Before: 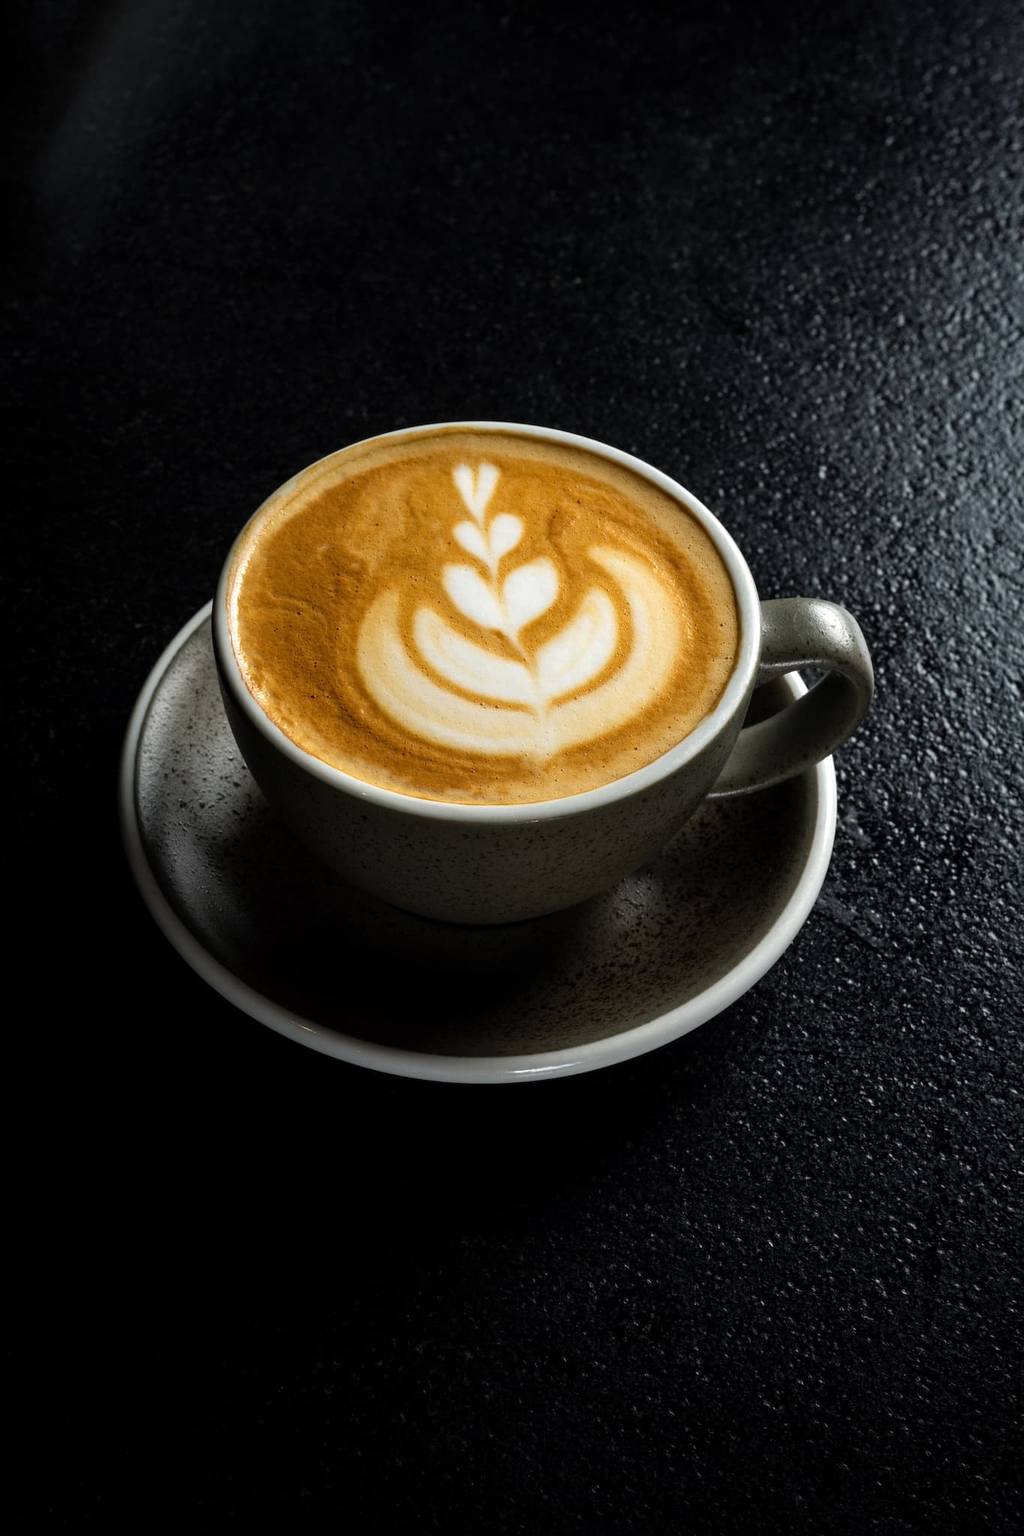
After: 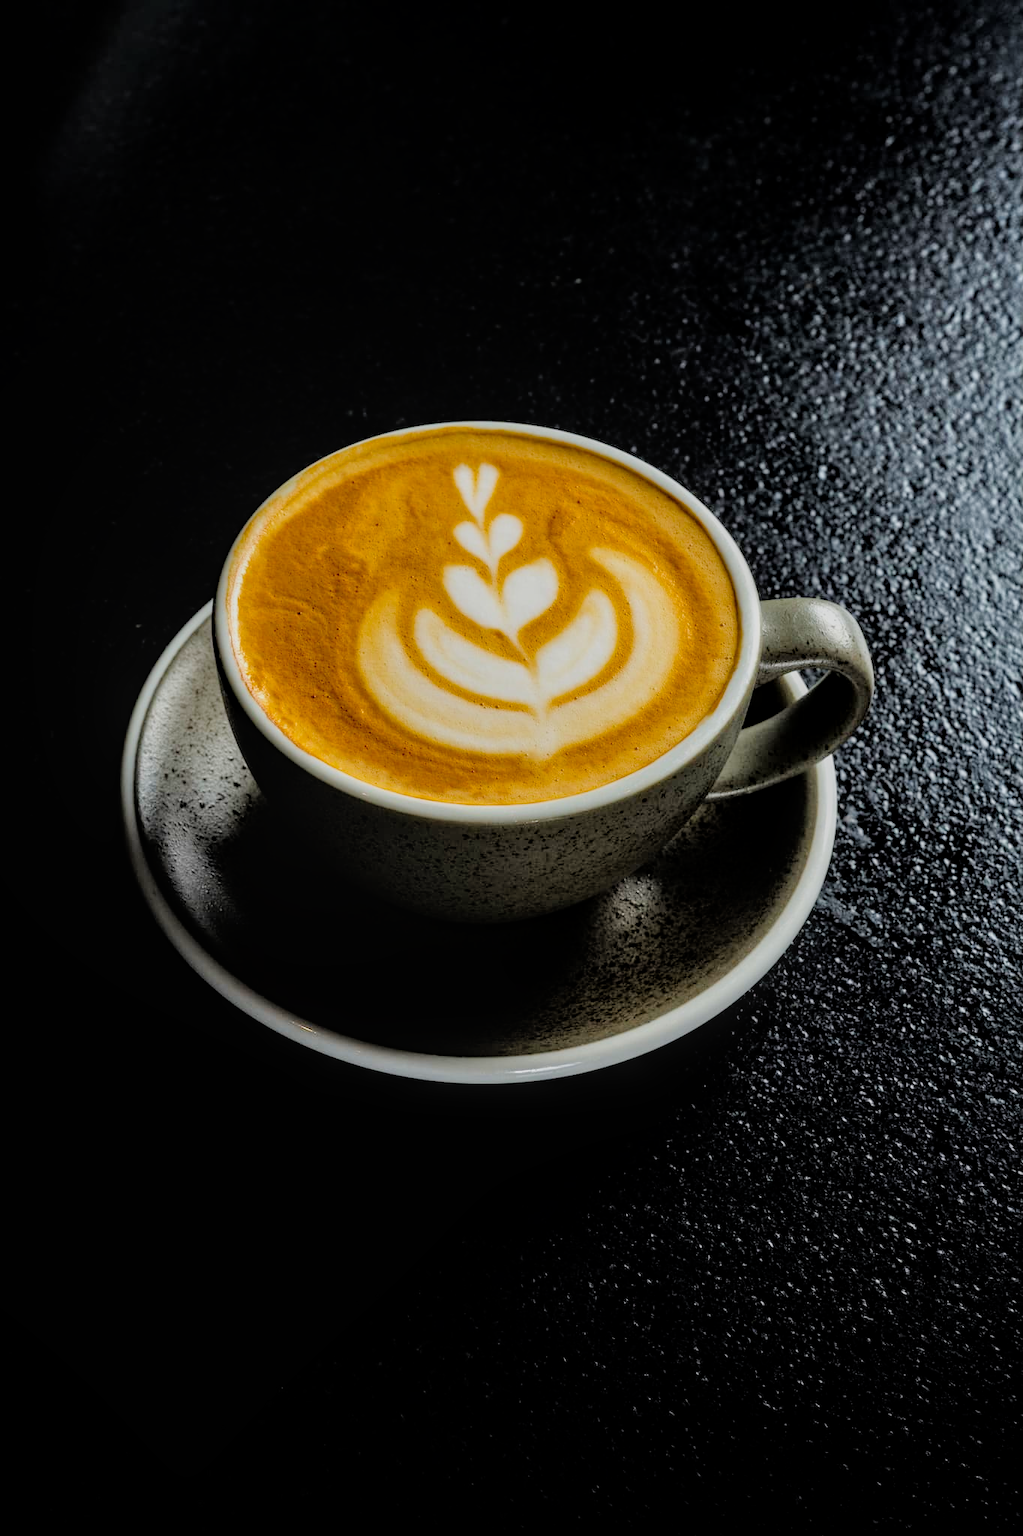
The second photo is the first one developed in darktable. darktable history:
filmic rgb "scene-referred default": black relative exposure -7.65 EV, white relative exposure 4.56 EV, hardness 3.61
local contrast: on, module defaults
color balance rgb: perceptual saturation grading › global saturation 25%, global vibrance 20%
tone equalizer "relight: fill-in": -7 EV 0.15 EV, -6 EV 0.6 EV, -5 EV 1.15 EV, -4 EV 1.33 EV, -3 EV 1.15 EV, -2 EV 0.6 EV, -1 EV 0.15 EV, mask exposure compensation -0.5 EV
